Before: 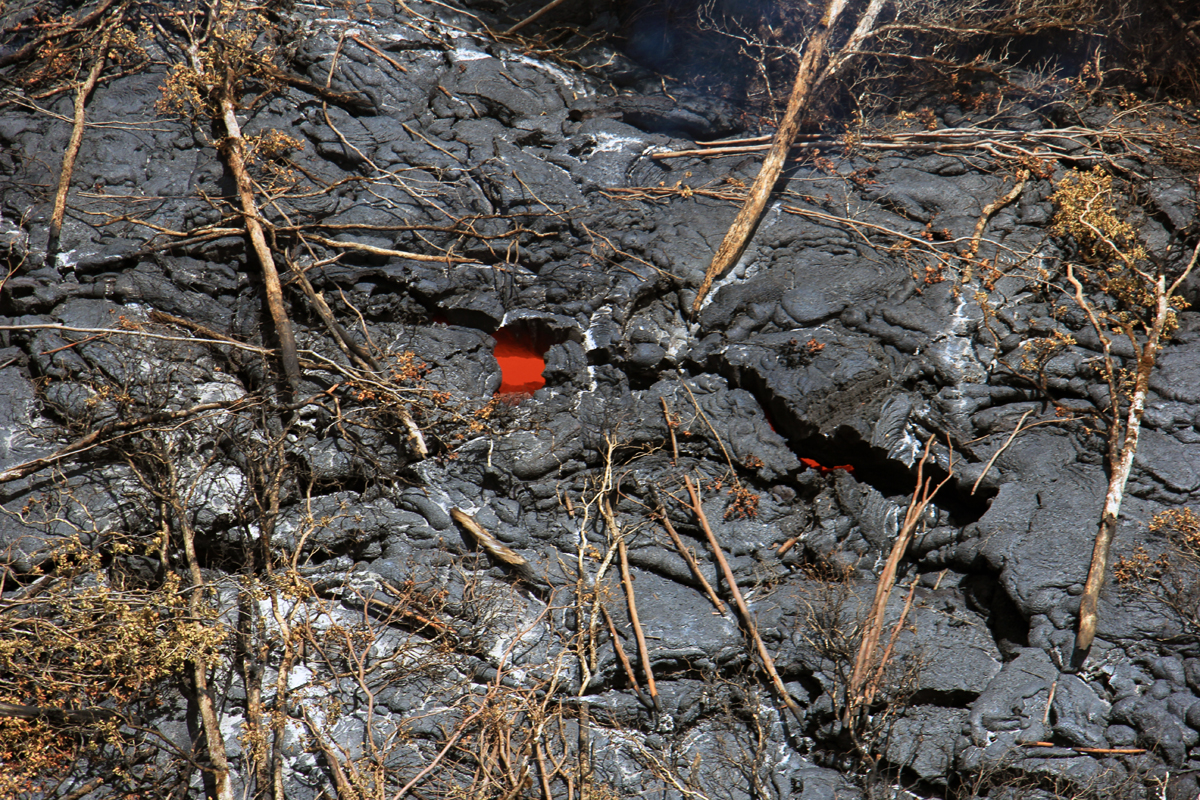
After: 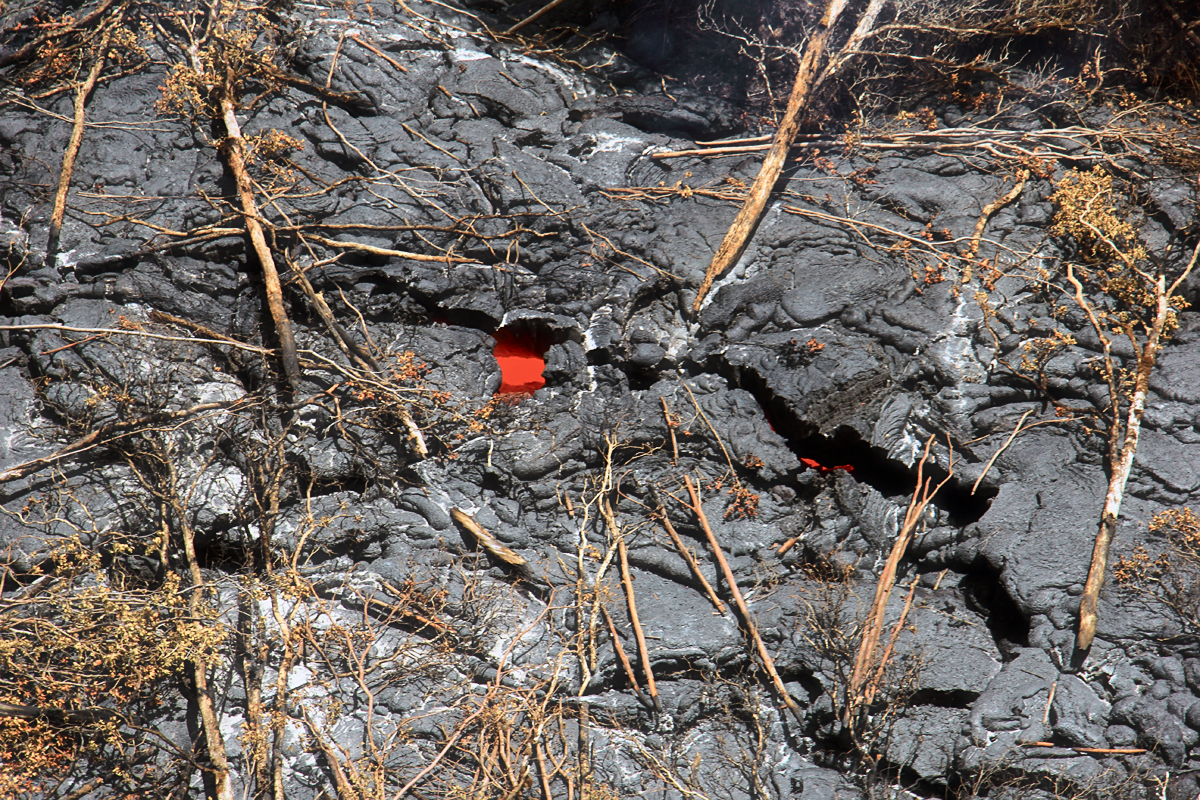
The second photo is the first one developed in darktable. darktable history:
sharpen: amount 0.214
haze removal: strength -0.079, distance 0.352, adaptive false
tone curve: curves: ch0 [(0, 0) (0.035, 0.017) (0.131, 0.108) (0.279, 0.279) (0.476, 0.554) (0.617, 0.693) (0.704, 0.77) (0.801, 0.854) (0.895, 0.927) (1, 0.976)]; ch1 [(0, 0) (0.318, 0.278) (0.444, 0.427) (0.493, 0.493) (0.537, 0.547) (0.594, 0.616) (0.746, 0.764) (1, 1)]; ch2 [(0, 0) (0.316, 0.292) (0.381, 0.37) (0.423, 0.448) (0.476, 0.482) (0.502, 0.498) (0.529, 0.532) (0.583, 0.608) (0.639, 0.657) (0.7, 0.7) (0.861, 0.808) (1, 0.951)], color space Lab, independent channels, preserve colors none
